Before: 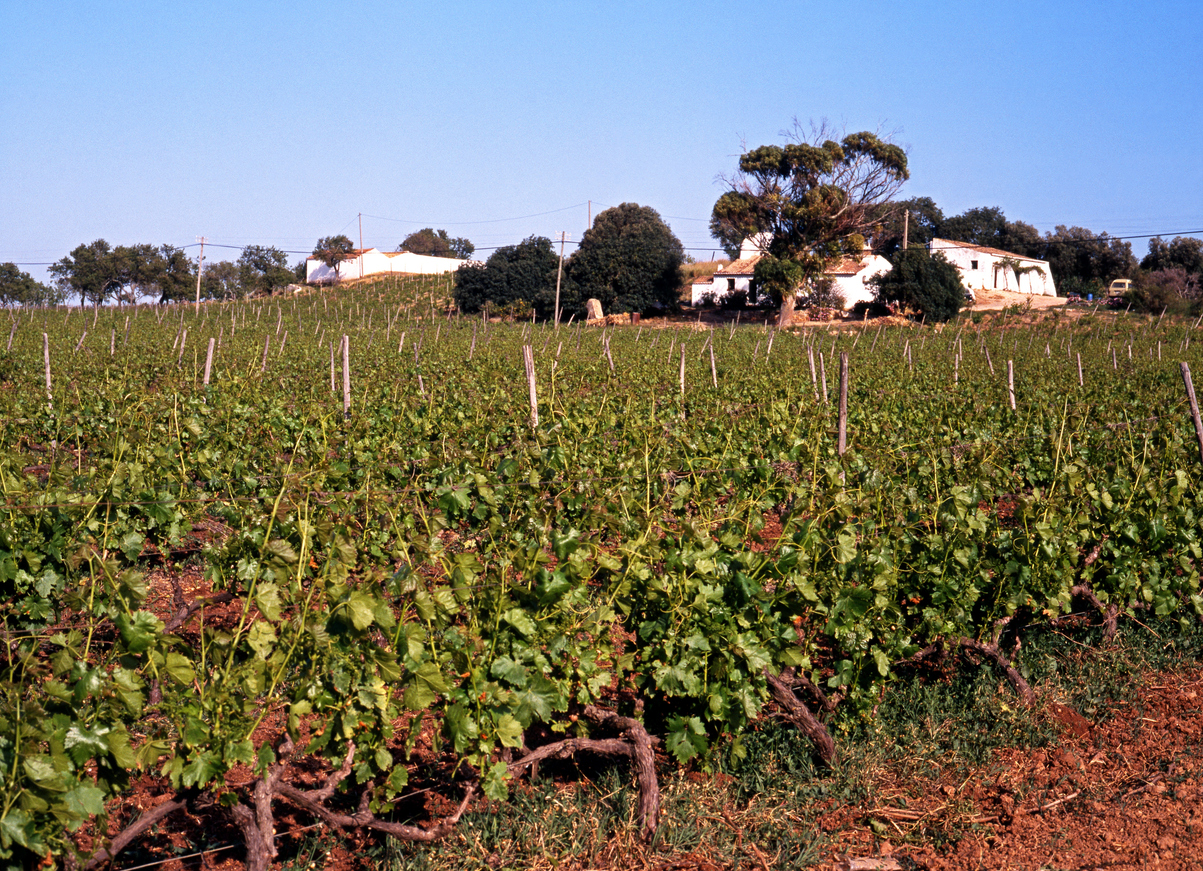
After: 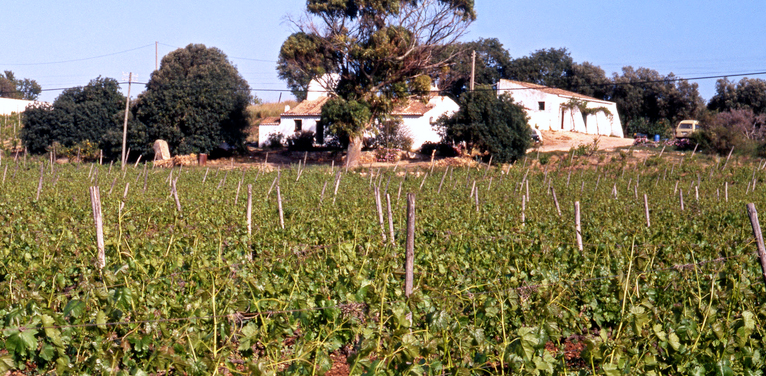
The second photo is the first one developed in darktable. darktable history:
crop: left 36.005%, top 18.293%, right 0.31%, bottom 38.444%
white balance: red 0.98, blue 1.034
